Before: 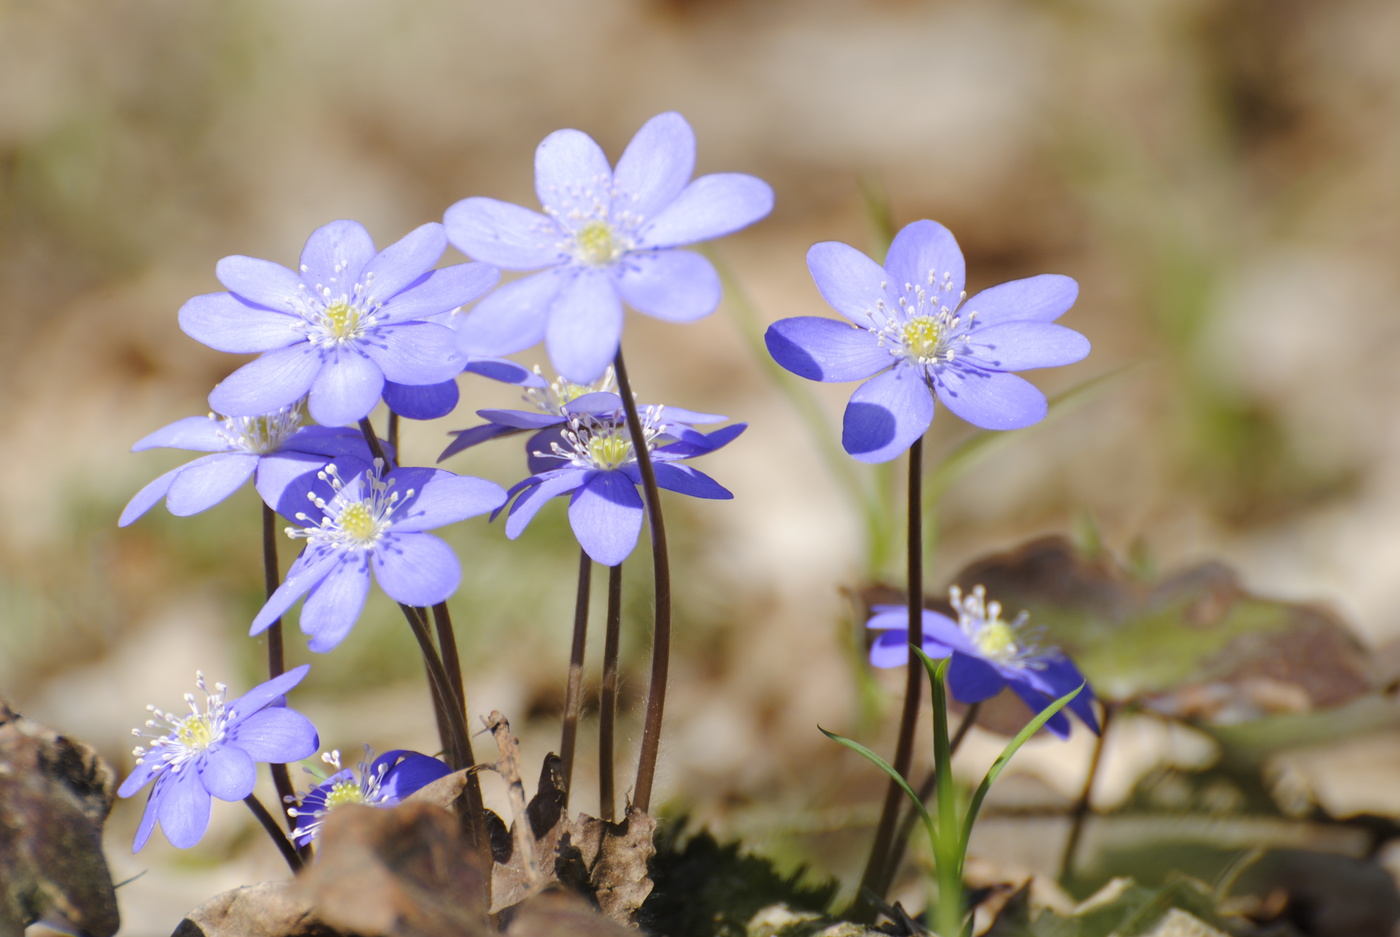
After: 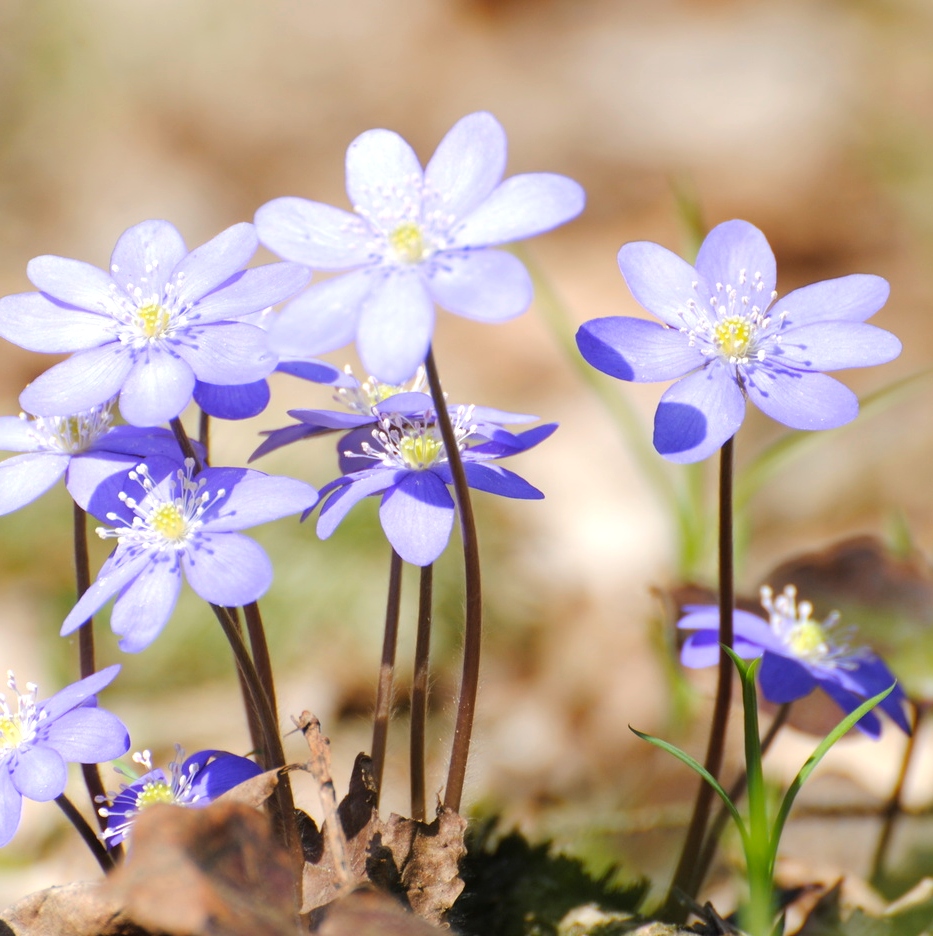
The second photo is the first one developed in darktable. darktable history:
exposure: exposure 0.365 EV, compensate highlight preservation false
crop and rotate: left 13.607%, right 19.7%
contrast equalizer: octaves 7, y [[0.5, 0.5, 0.472, 0.5, 0.5, 0.5], [0.5 ×6], [0.5 ×6], [0 ×6], [0 ×6]]
